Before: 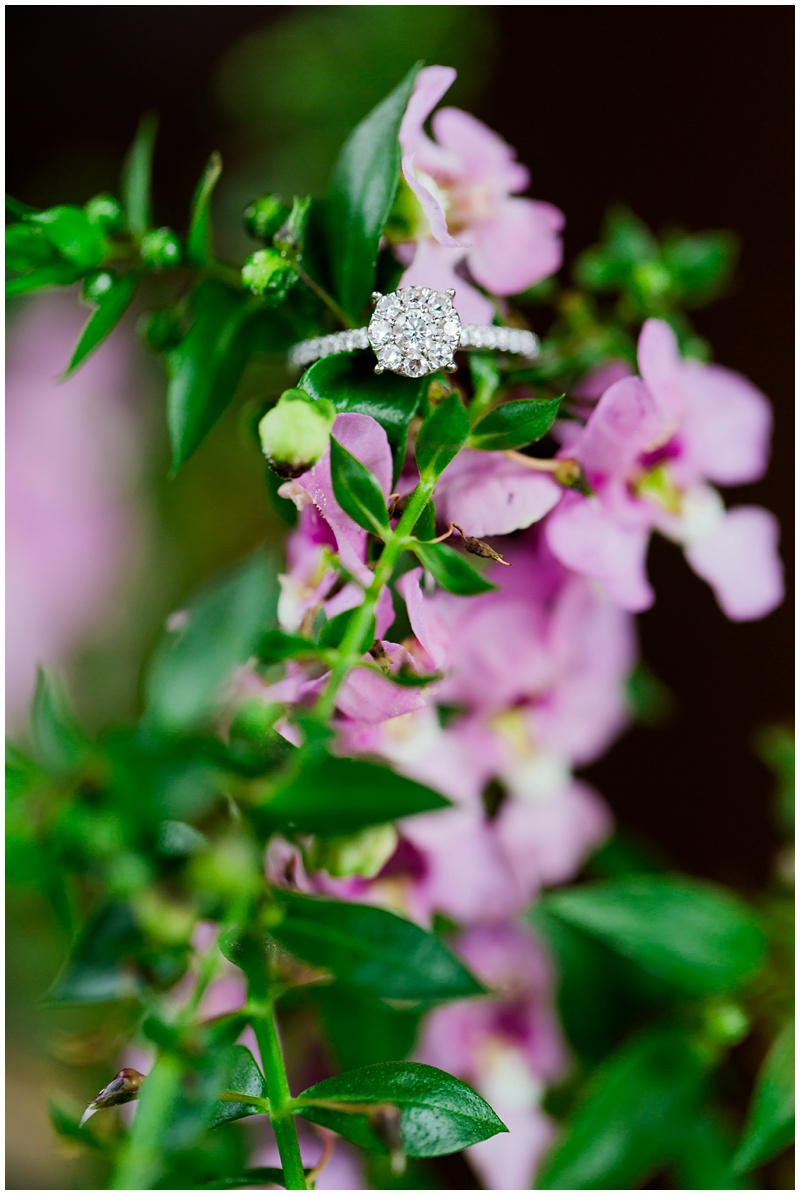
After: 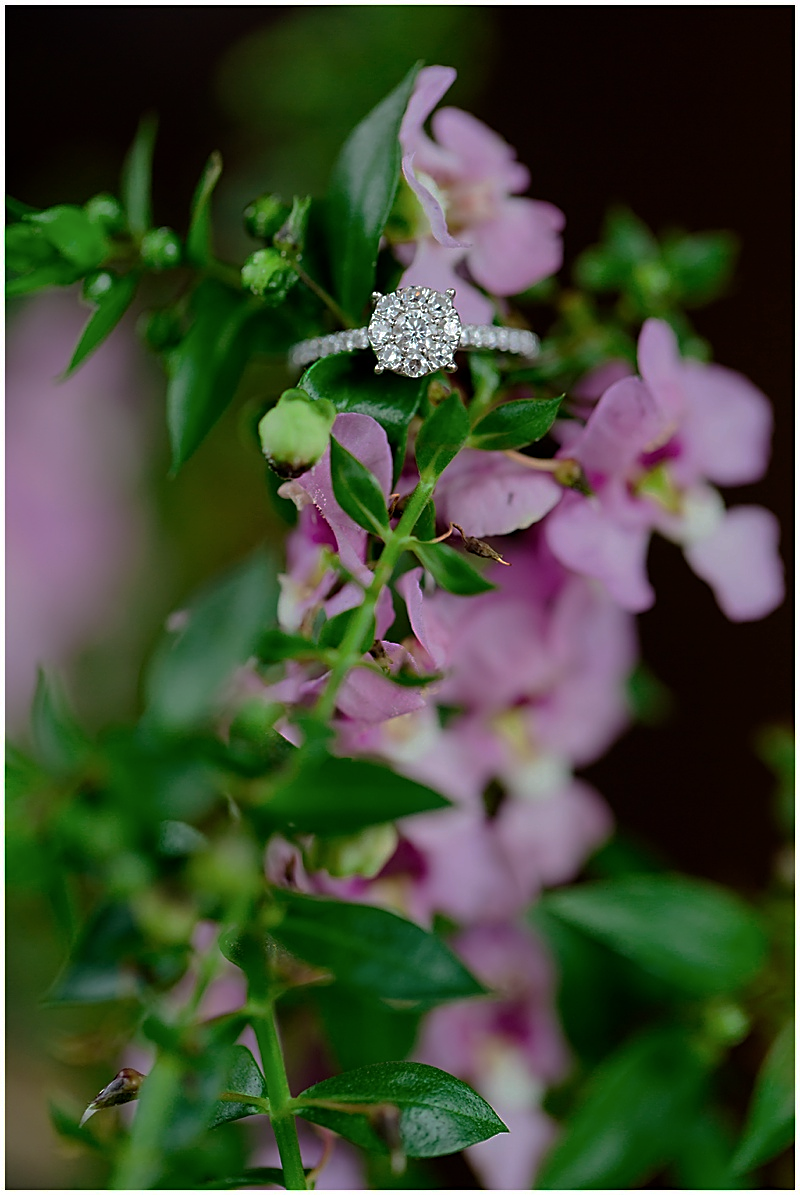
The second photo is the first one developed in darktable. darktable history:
sharpen: on, module defaults
base curve: curves: ch0 [(0, 0) (0.841, 0.609) (1, 1)], preserve colors none
